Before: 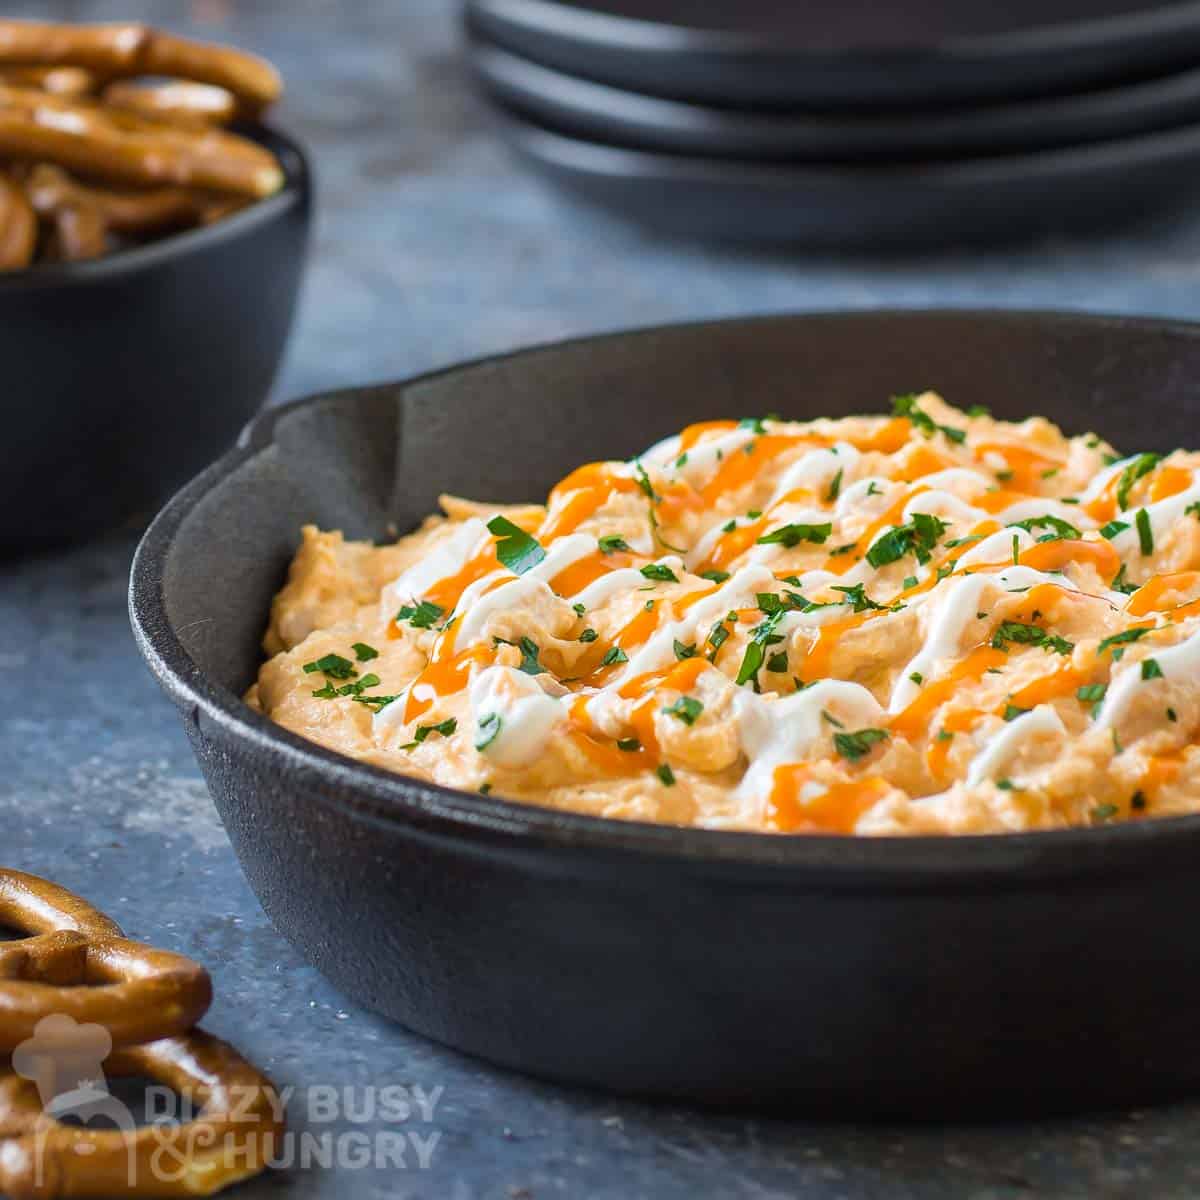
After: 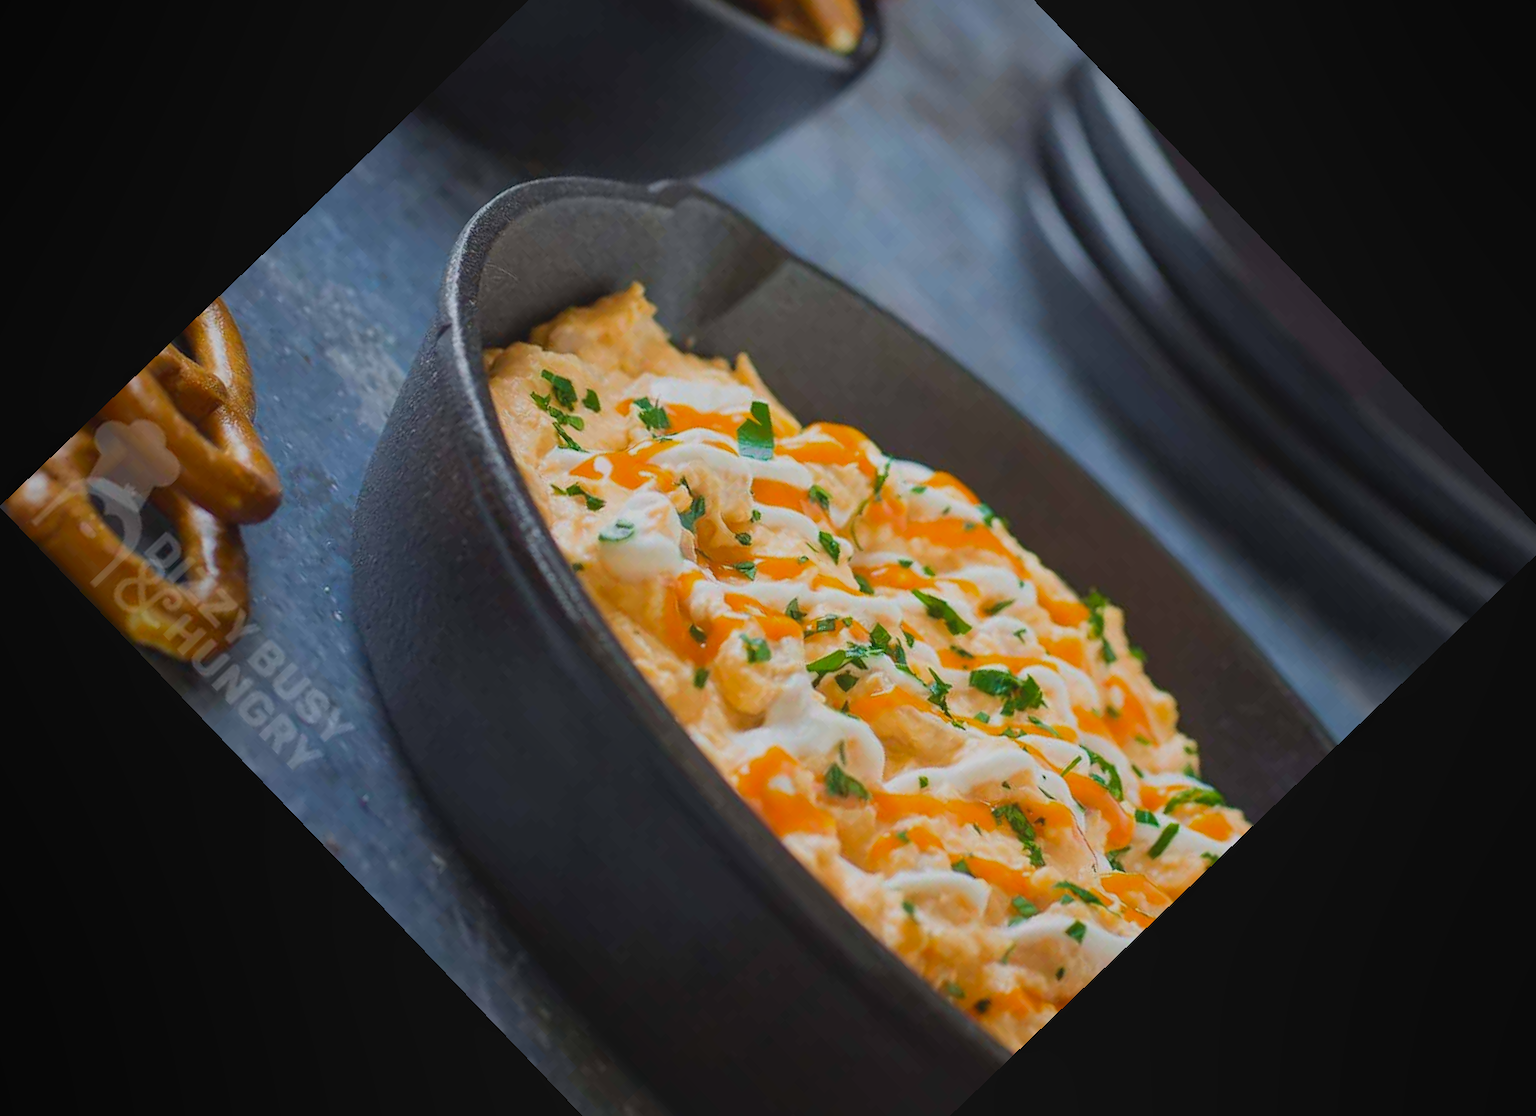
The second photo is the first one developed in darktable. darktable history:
local contrast: detail 70%
crop and rotate: angle -46.26°, top 16.234%, right 0.912%, bottom 11.704%
